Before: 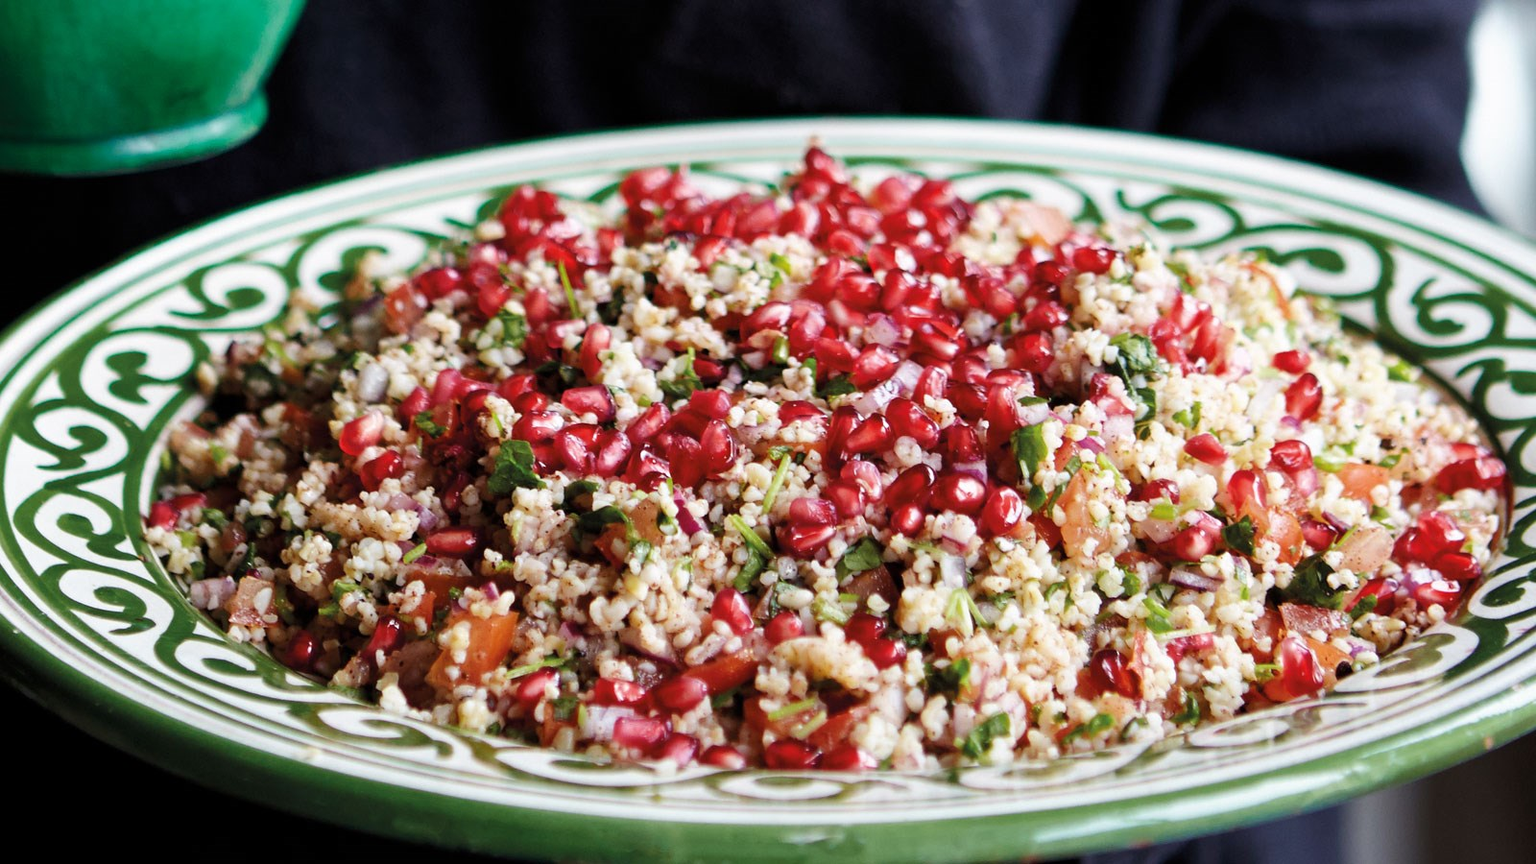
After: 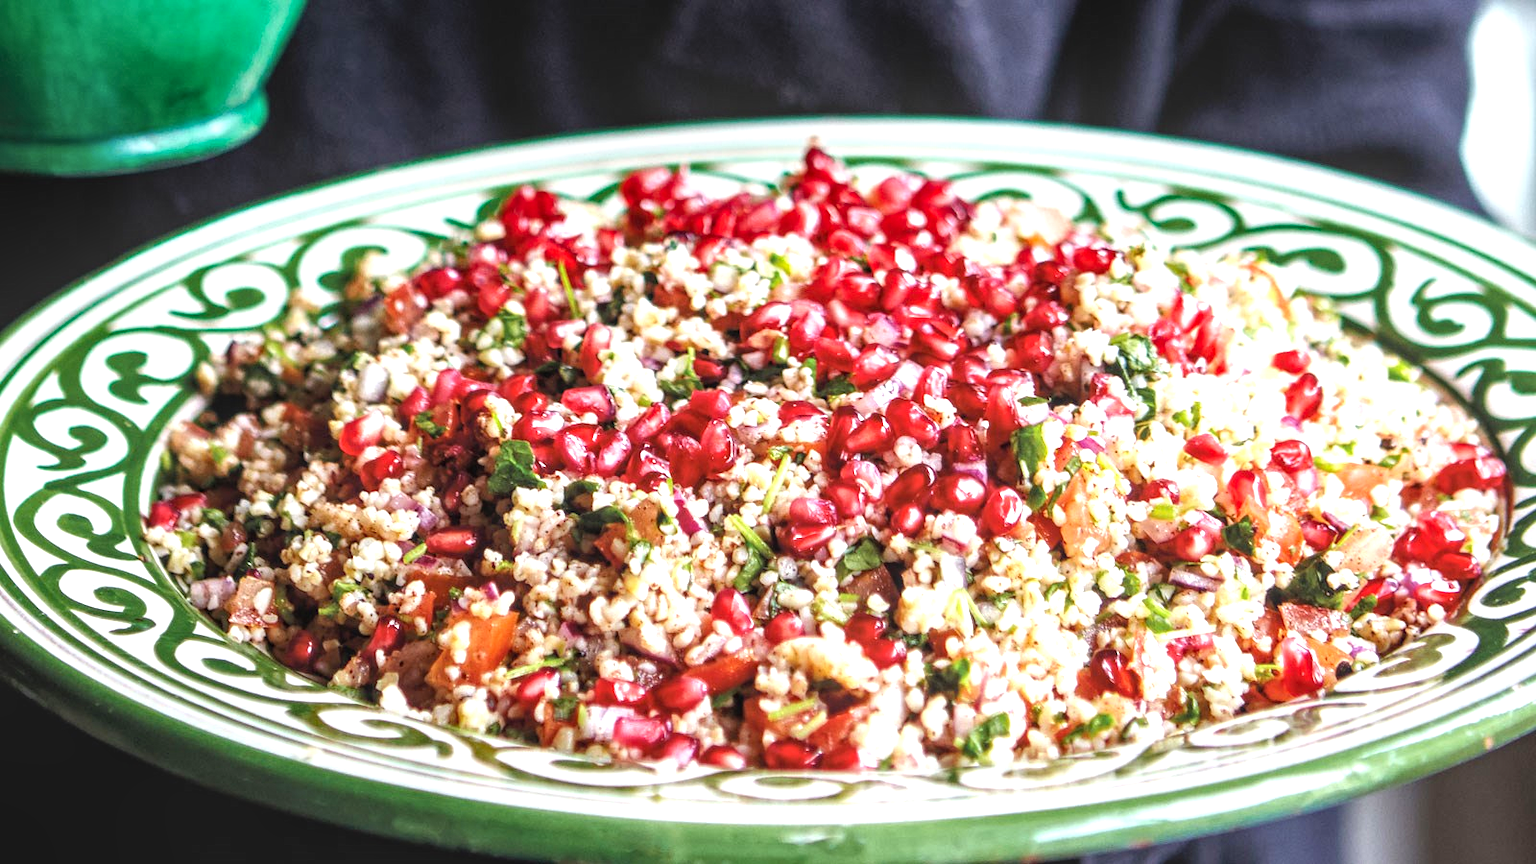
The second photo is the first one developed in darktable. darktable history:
exposure: black level correction 0, exposure 0.893 EV, compensate exposure bias true, compensate highlight preservation false
local contrast: highlights 5%, shadows 1%, detail 134%
